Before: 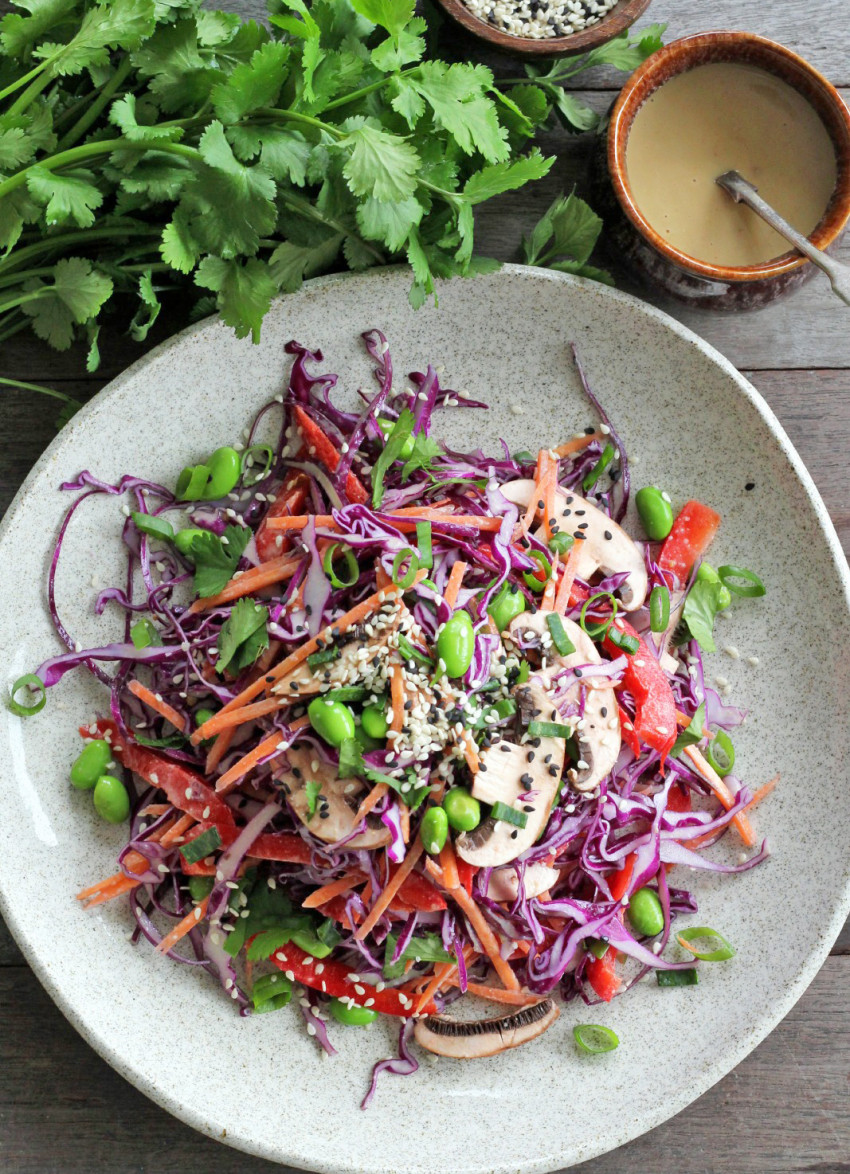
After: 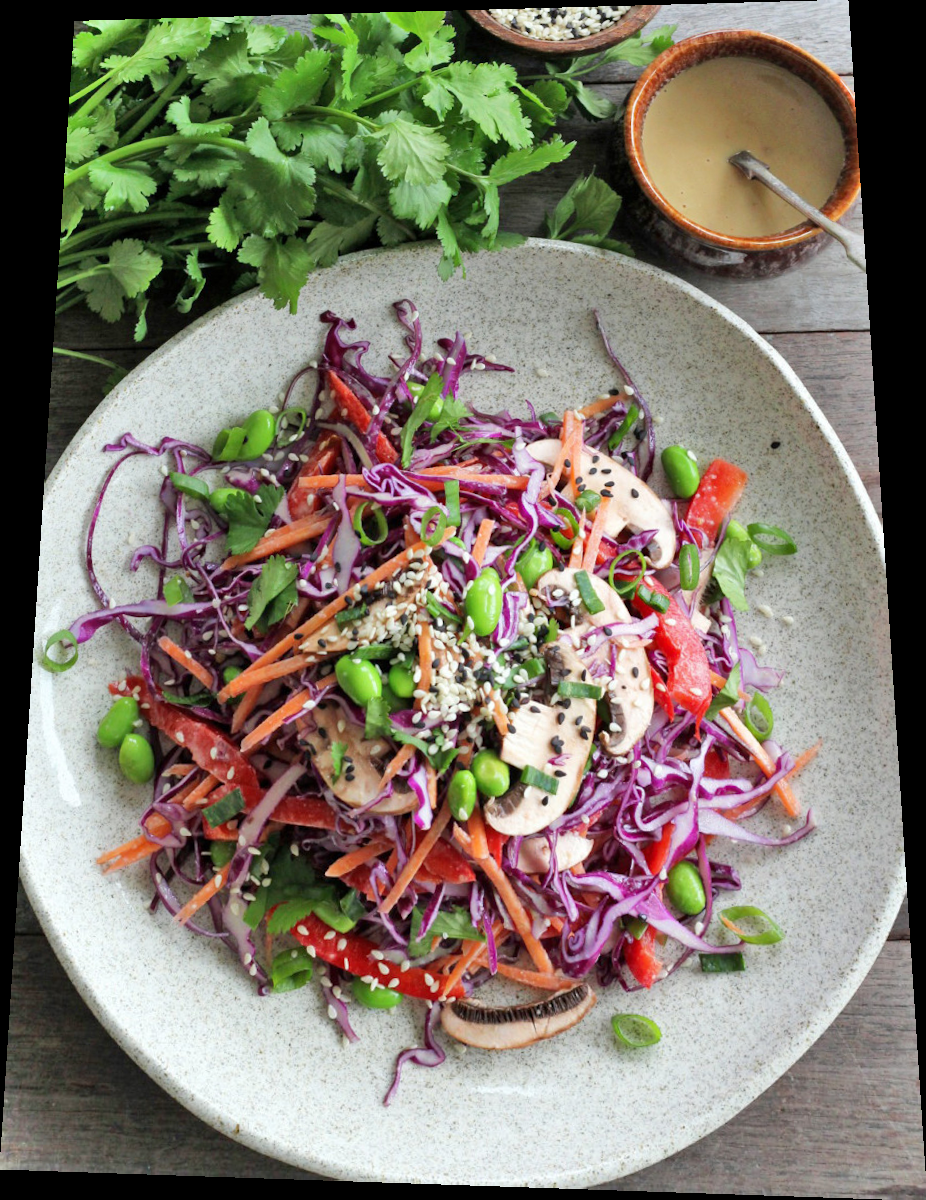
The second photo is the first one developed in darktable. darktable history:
shadows and highlights: low approximation 0.01, soften with gaussian
rotate and perspective: rotation 0.128°, lens shift (vertical) -0.181, lens shift (horizontal) -0.044, shear 0.001, automatic cropping off
